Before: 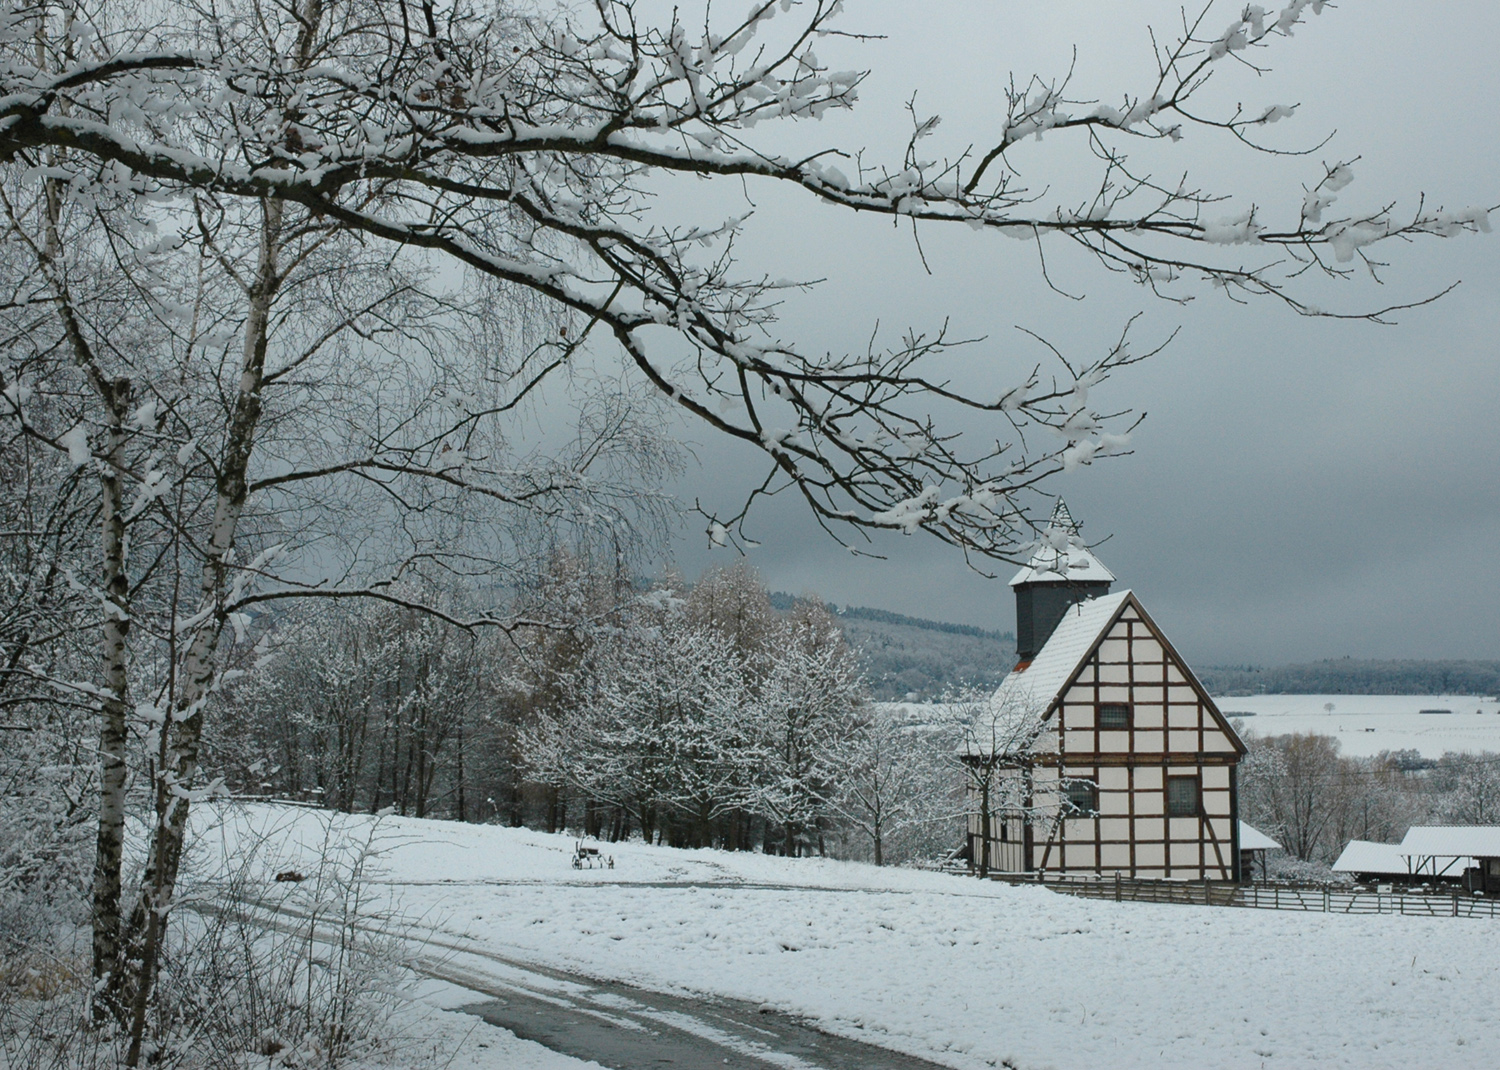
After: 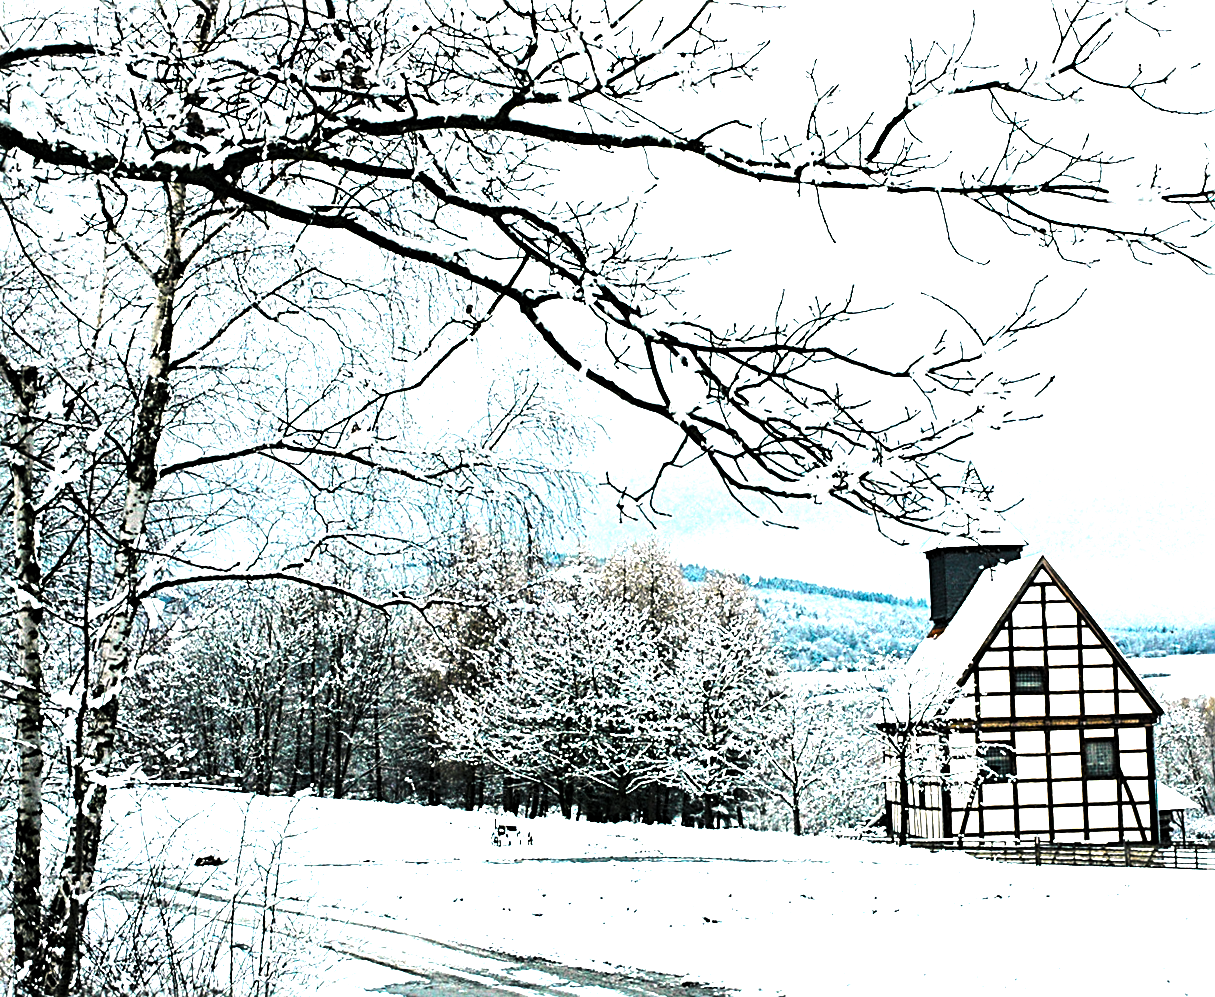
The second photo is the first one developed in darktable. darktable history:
exposure: black level correction -0.005, exposure 1.006 EV, compensate exposure bias true, compensate highlight preservation false
crop and rotate: angle 1.39°, left 4.494%, top 0.933%, right 11.737%, bottom 2.662%
tone equalizer: -8 EV -0.75 EV, -7 EV -0.707 EV, -6 EV -0.638 EV, -5 EV -0.39 EV, -3 EV 0.382 EV, -2 EV 0.6 EV, -1 EV 0.697 EV, +0 EV 0.754 EV, edges refinement/feathering 500, mask exposure compensation -1.57 EV, preserve details no
levels: white 90.68%, levels [0.101, 0.578, 0.953]
color balance rgb: shadows lift › chroma 5.063%, shadows lift › hue 237.84°, highlights gain › chroma 1.422%, highlights gain › hue 50.91°, linear chroma grading › global chroma 40.289%, perceptual saturation grading › global saturation 0.164%, perceptual brilliance grading › highlights 20.734%, perceptual brilliance grading › mid-tones 20.334%, perceptual brilliance grading › shadows -19.519%, global vibrance 50.159%
sharpen: radius 3.01, amount 0.766
